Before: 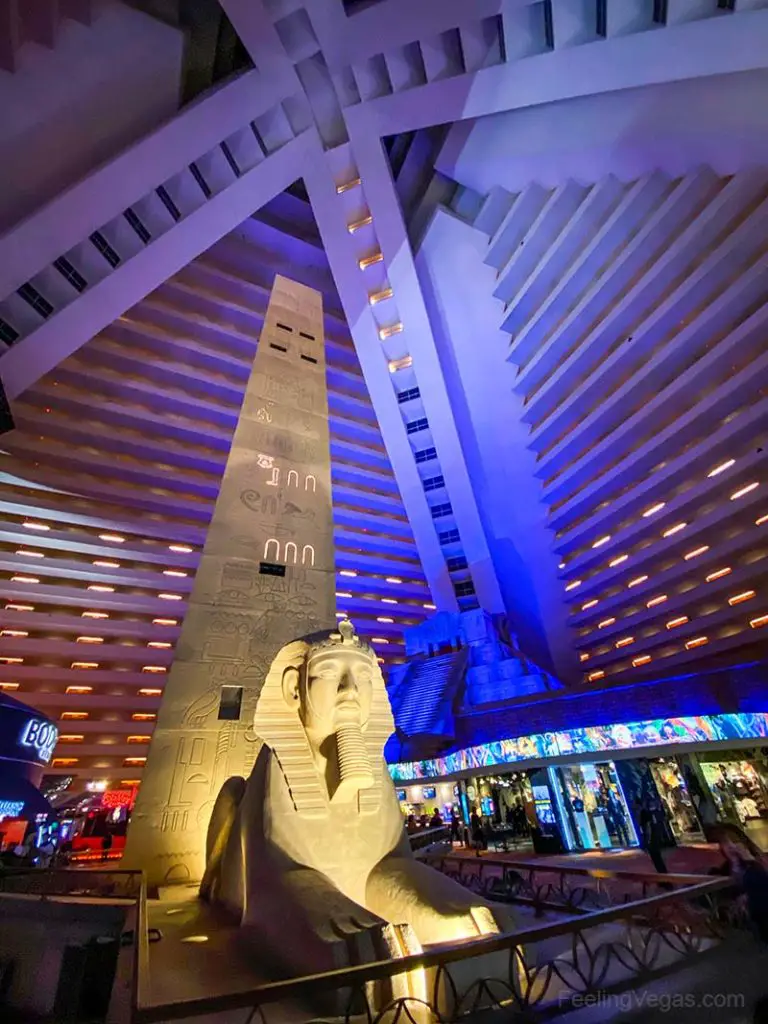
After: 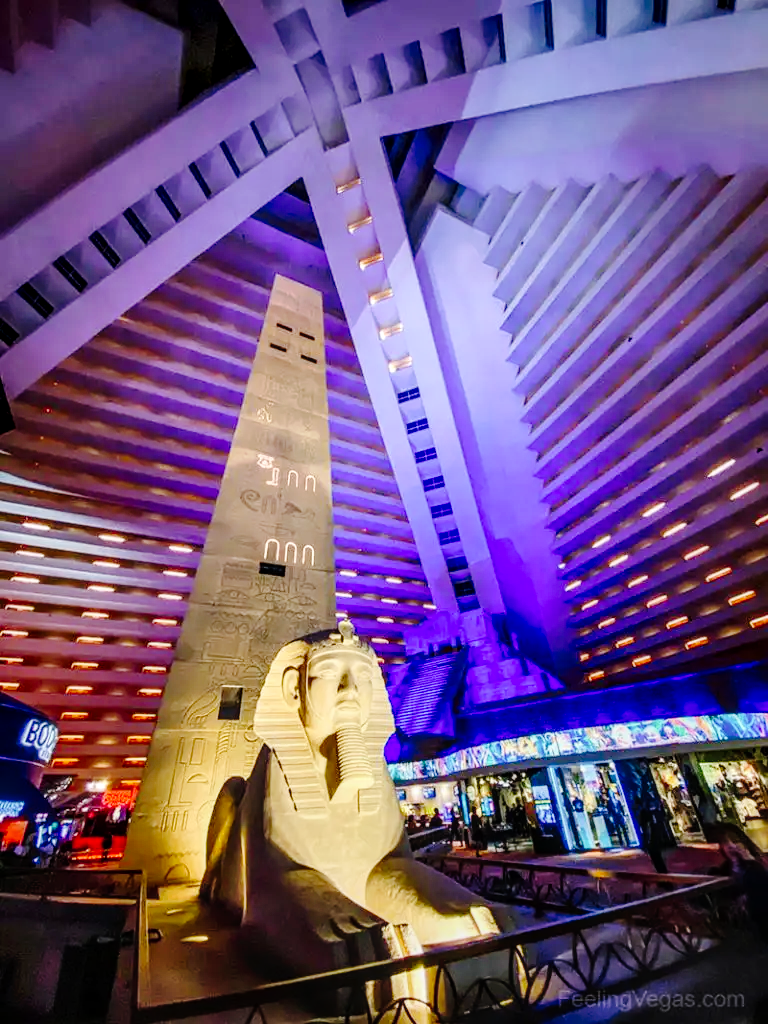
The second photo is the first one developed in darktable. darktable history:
local contrast: on, module defaults
tone curve: curves: ch0 [(0, 0) (0.003, 0.001) (0.011, 0.006) (0.025, 0.012) (0.044, 0.018) (0.069, 0.025) (0.1, 0.045) (0.136, 0.074) (0.177, 0.124) (0.224, 0.196) (0.277, 0.289) (0.335, 0.396) (0.399, 0.495) (0.468, 0.585) (0.543, 0.663) (0.623, 0.728) (0.709, 0.808) (0.801, 0.87) (0.898, 0.932) (1, 1)], preserve colors none
